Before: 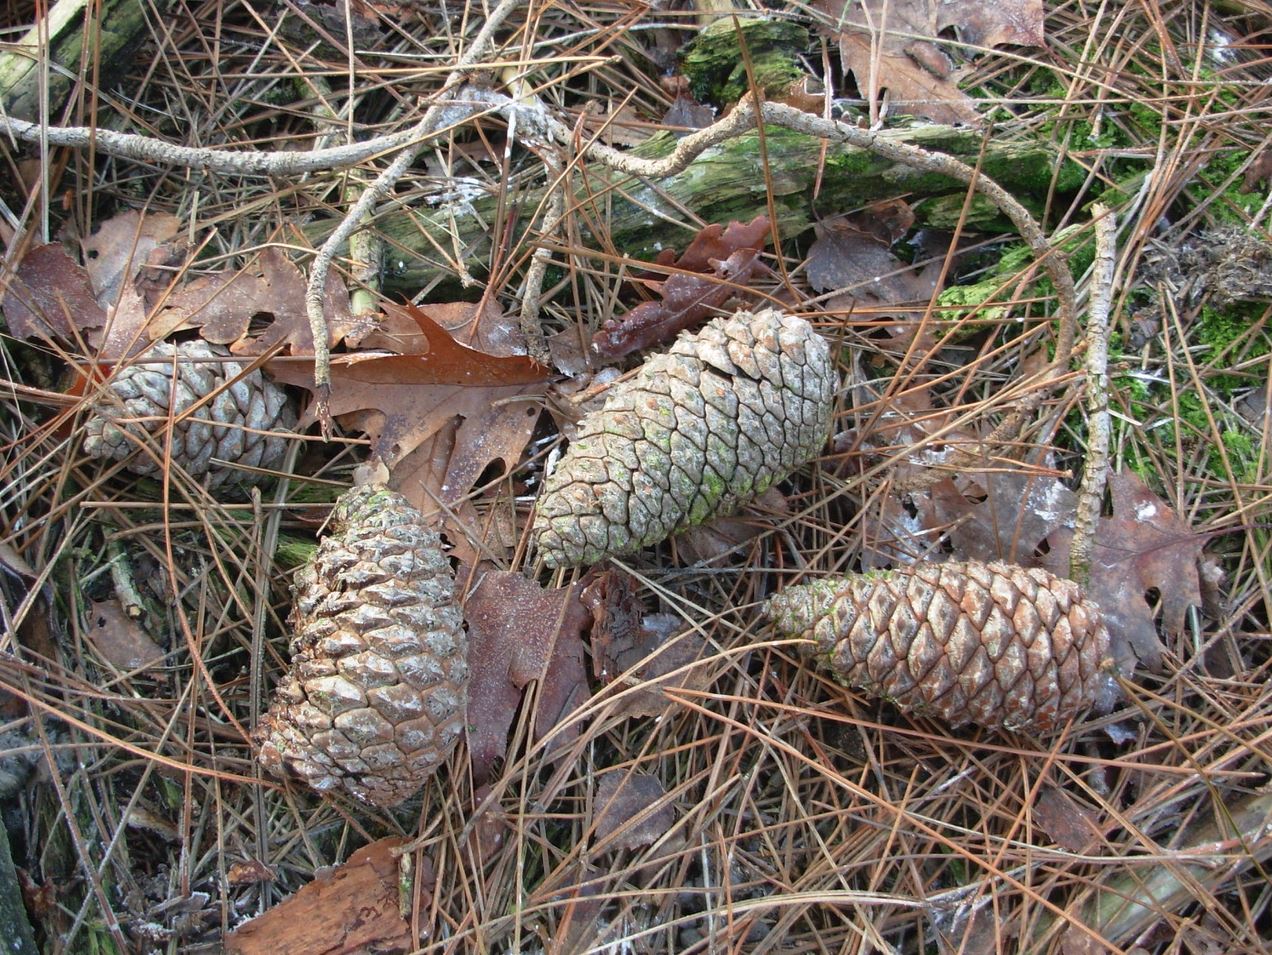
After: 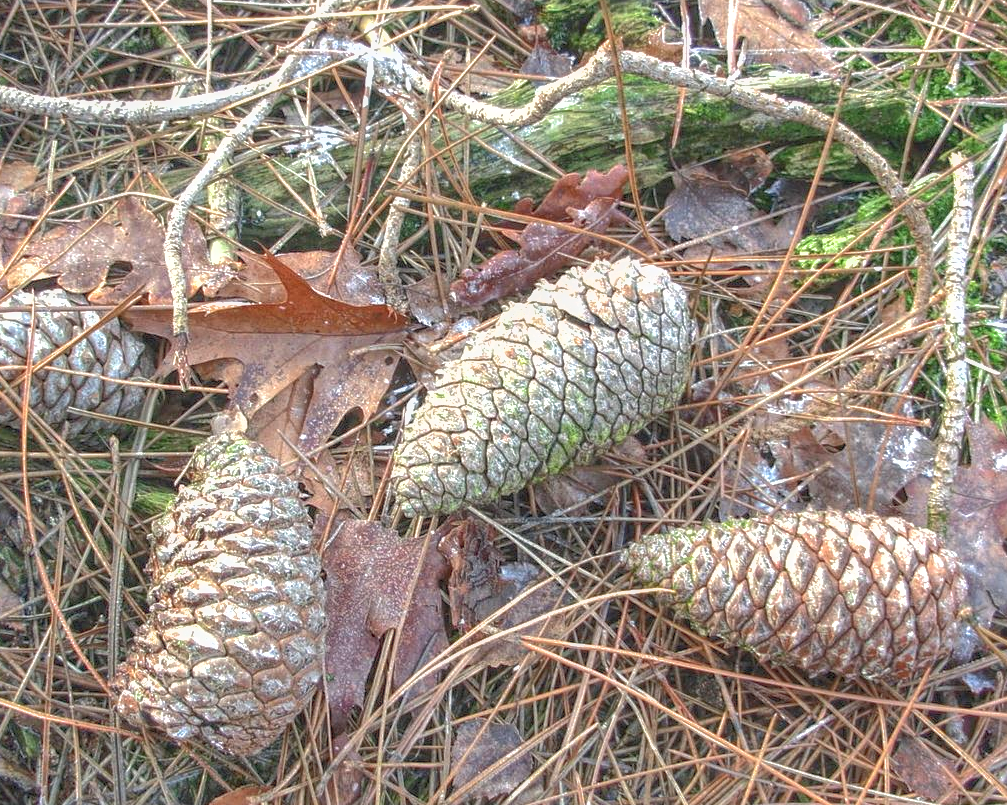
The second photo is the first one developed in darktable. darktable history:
exposure: black level correction 0, exposure 0.7 EV, compensate exposure bias true, compensate highlight preservation false
sharpen: amount 0.2
base curve: curves: ch0 [(0, 0) (0.989, 0.992)], preserve colors none
crop: left 11.225%, top 5.381%, right 9.565%, bottom 10.314%
shadows and highlights: on, module defaults
local contrast: highlights 66%, shadows 33%, detail 166%, midtone range 0.2
